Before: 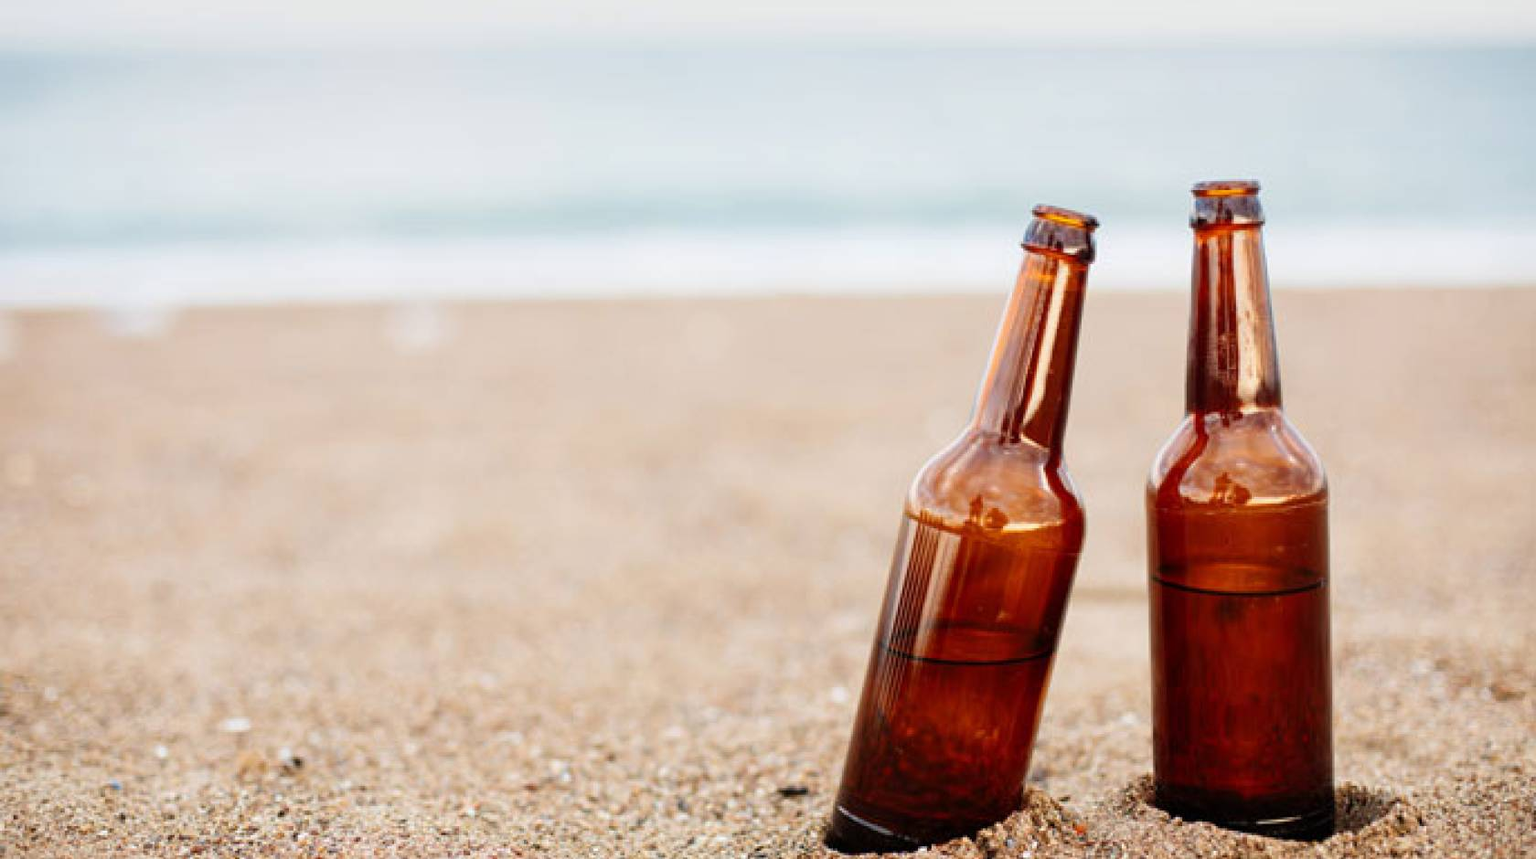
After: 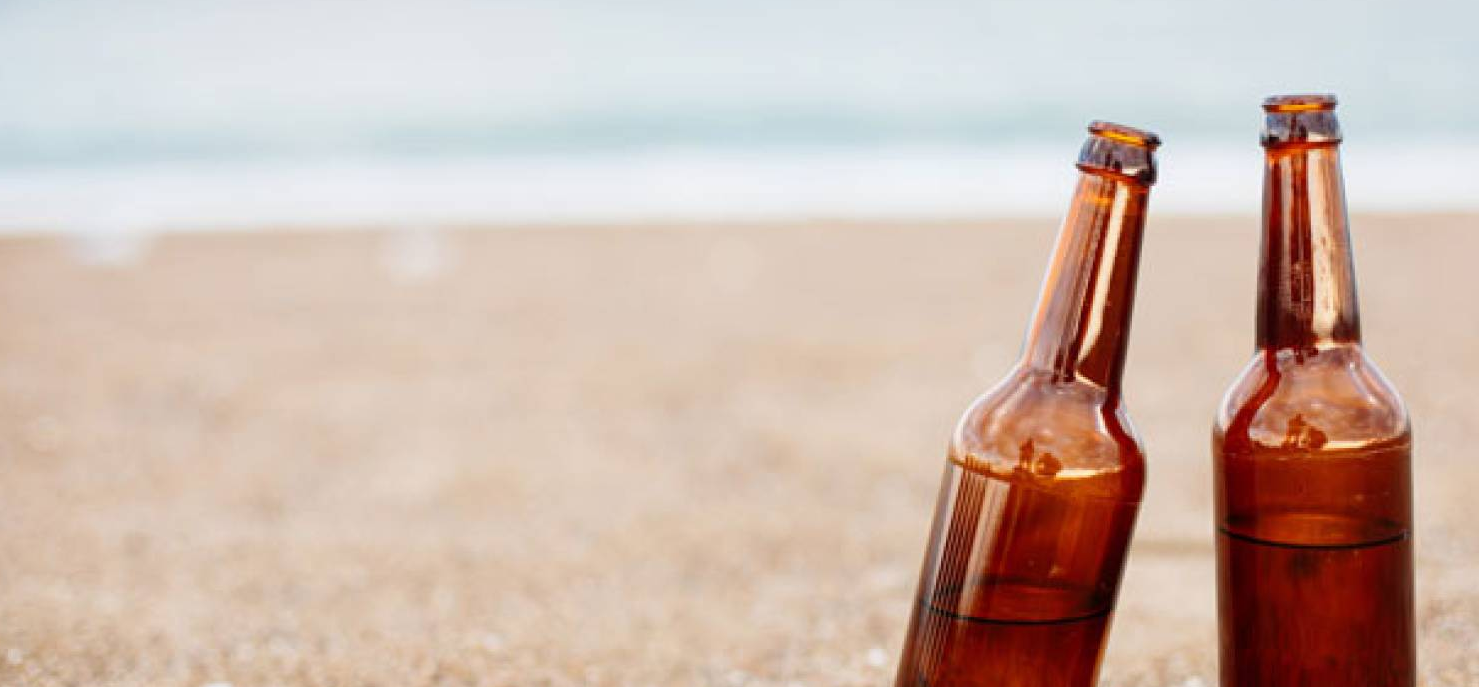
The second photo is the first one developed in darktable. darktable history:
crop and rotate: left 2.462%, top 11.168%, right 9.467%, bottom 15.668%
